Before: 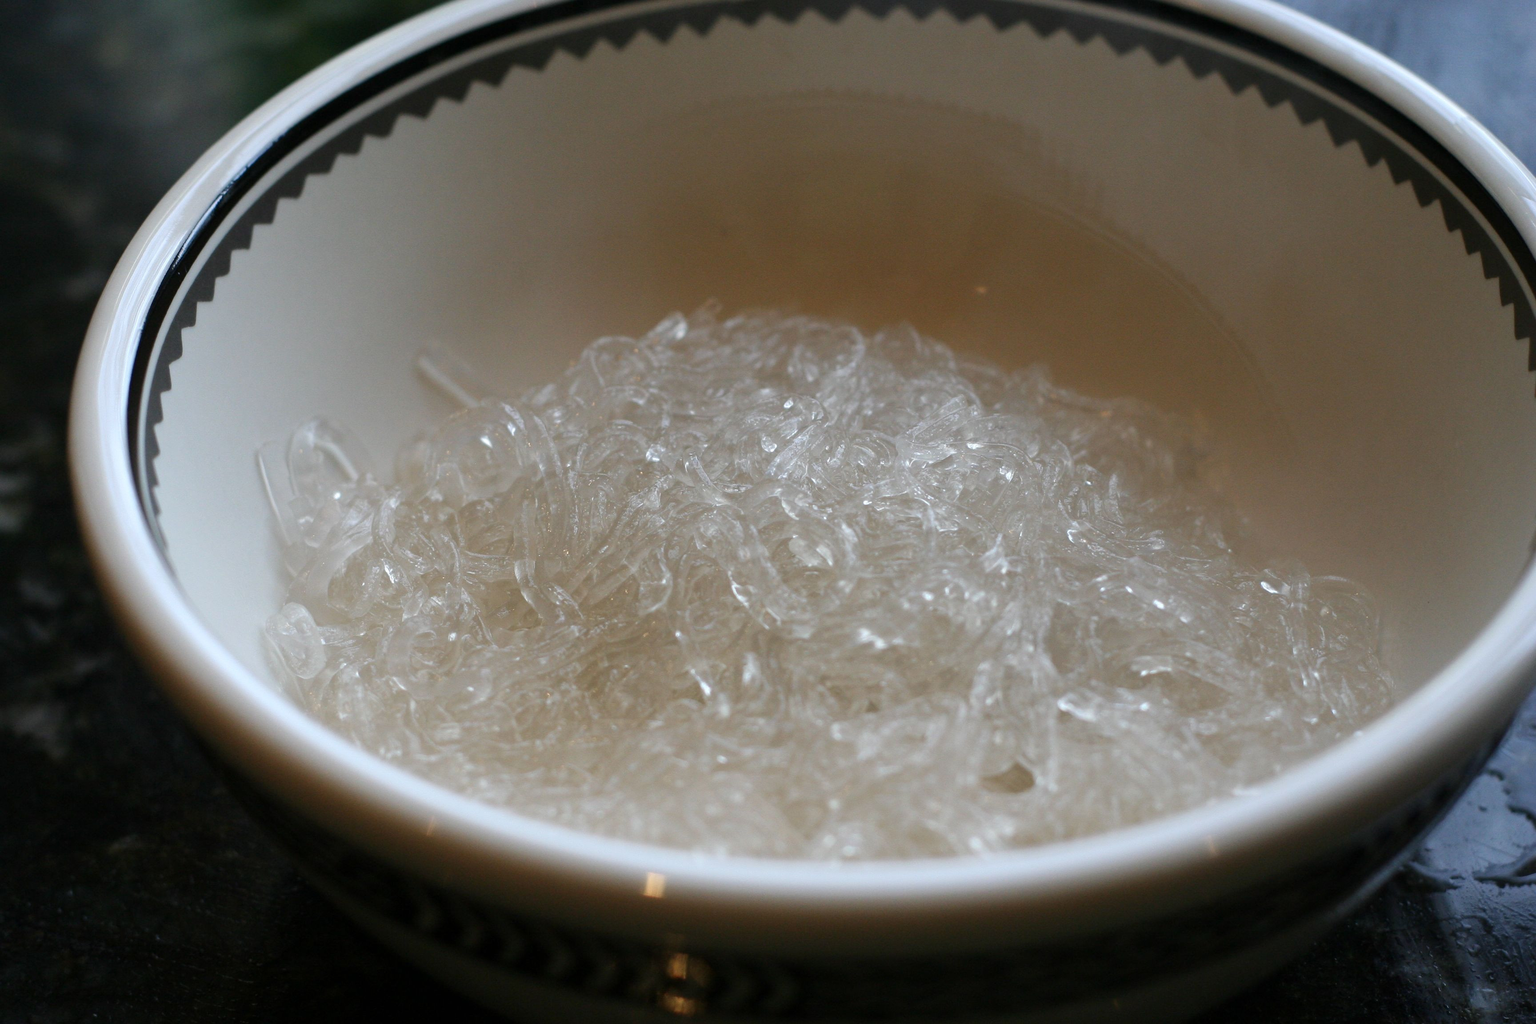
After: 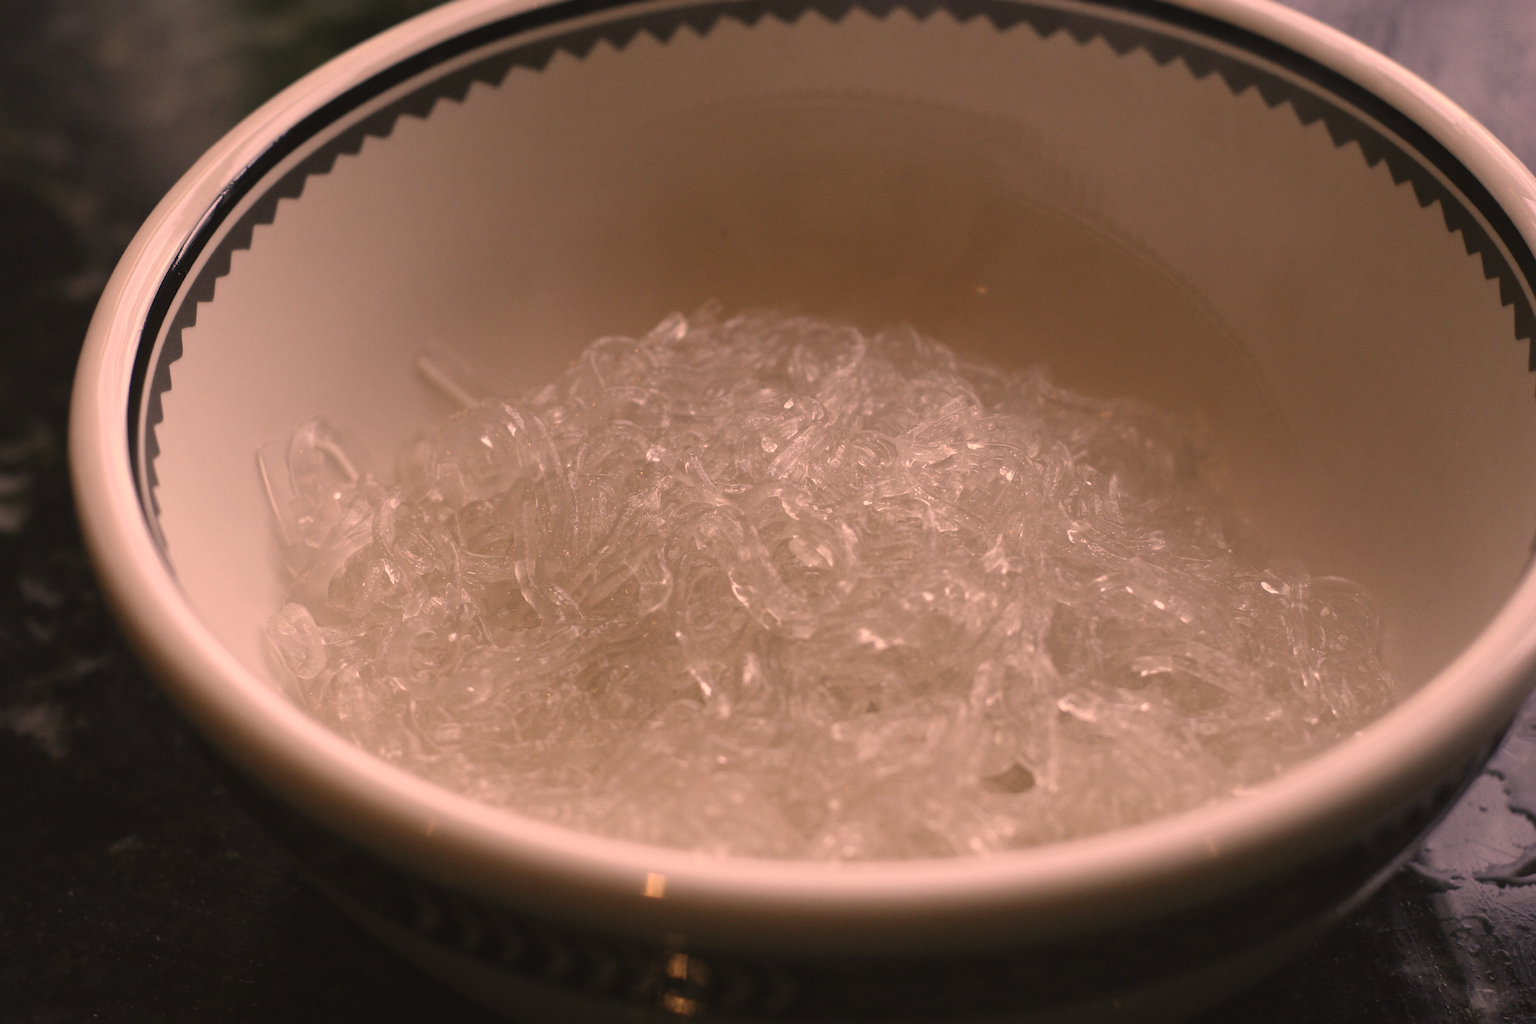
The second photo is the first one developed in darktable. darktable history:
color correction: highlights a* 40, highlights b* 40, saturation 0.69
contrast brightness saturation: contrast -0.1, saturation -0.1
